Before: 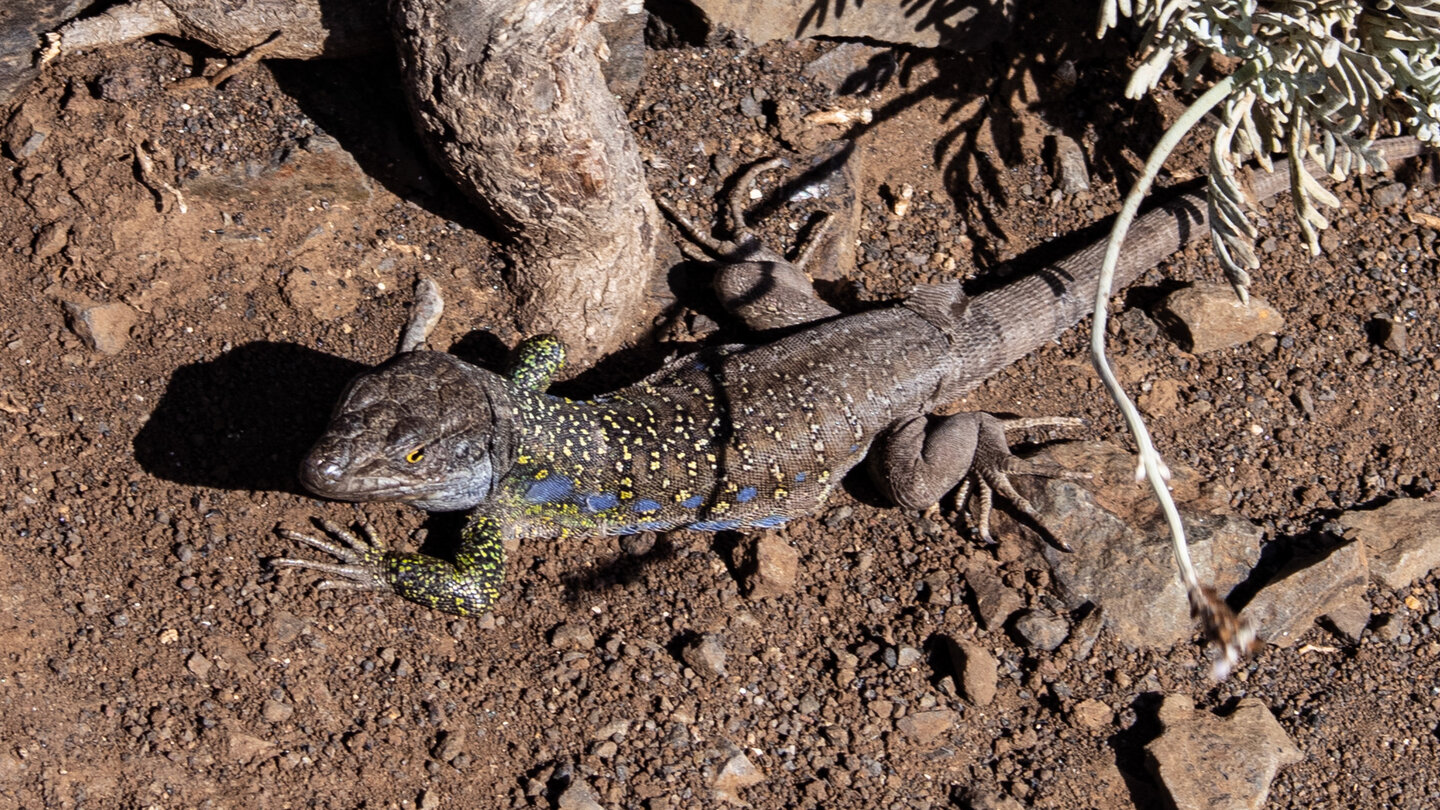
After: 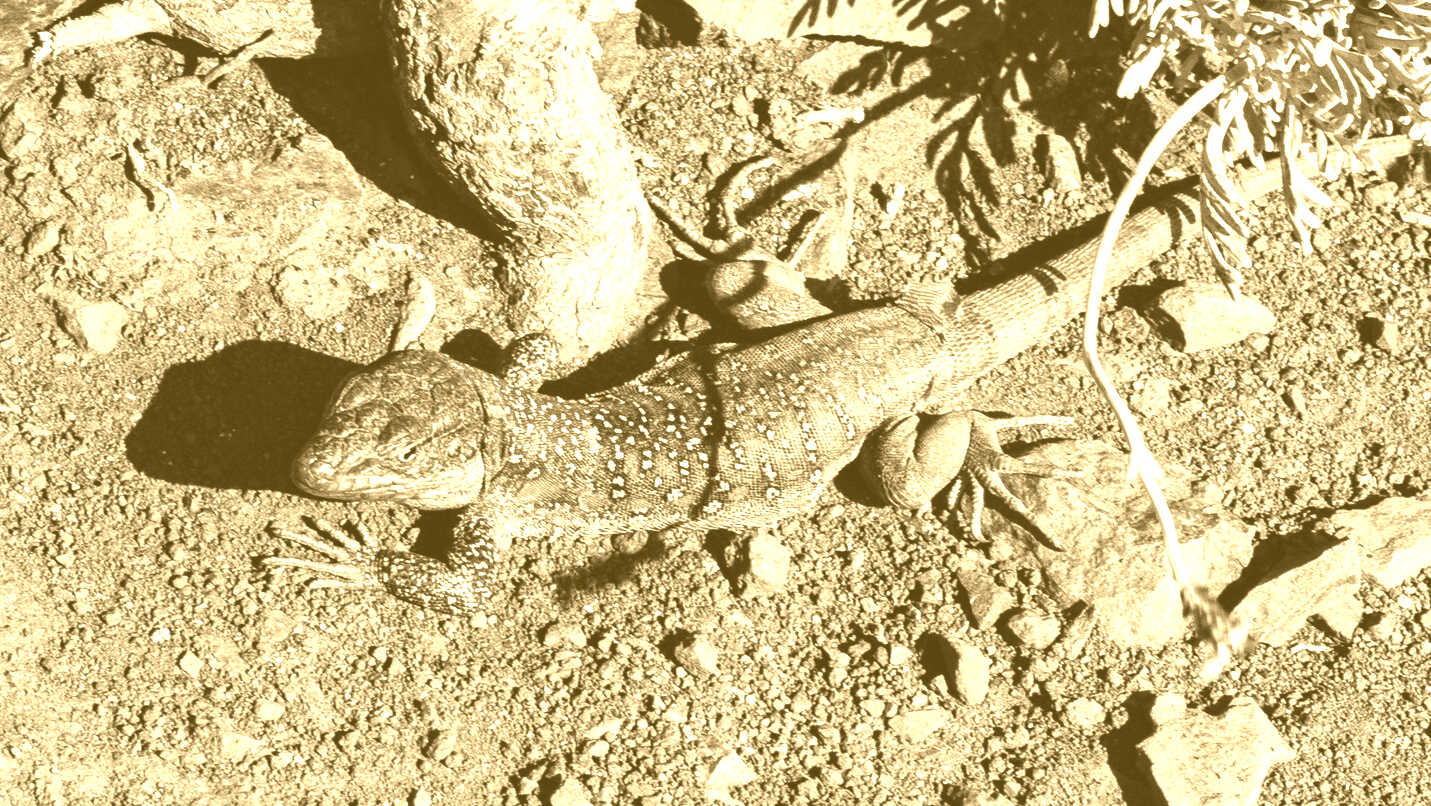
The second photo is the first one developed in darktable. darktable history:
contrast equalizer: y [[0.5 ×6], [0.5 ×6], [0.5, 0.5, 0.501, 0.545, 0.707, 0.863], [0 ×6], [0 ×6]]
crop and rotate: left 0.614%, top 0.179%, bottom 0.309%
contrast brightness saturation: contrast 0.2, brightness 0.16, saturation 0.22
colorize: hue 36°, source mix 100%
